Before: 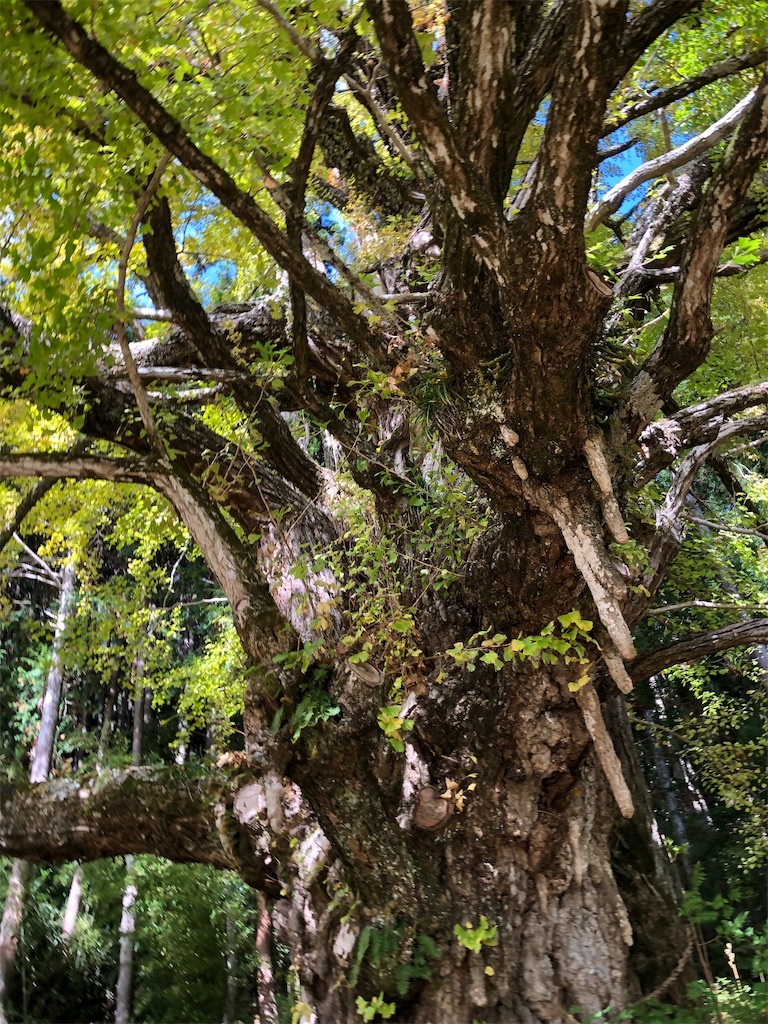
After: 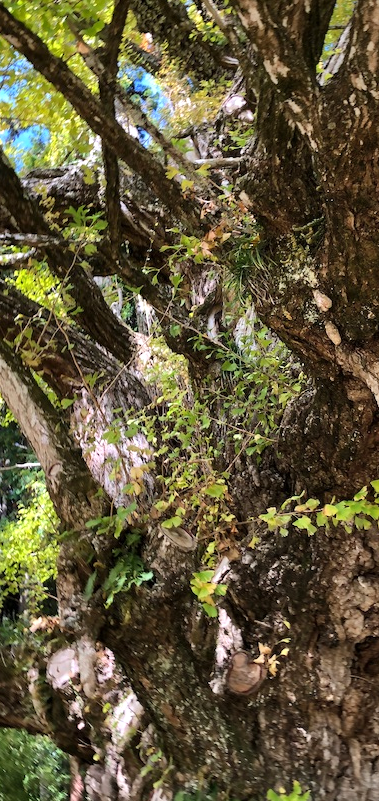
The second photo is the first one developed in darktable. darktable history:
shadows and highlights: soften with gaussian
crop and rotate: angle 0.016°, left 24.346%, top 13.247%, right 26.269%, bottom 8.487%
exposure: exposure 0.216 EV, compensate highlight preservation false
